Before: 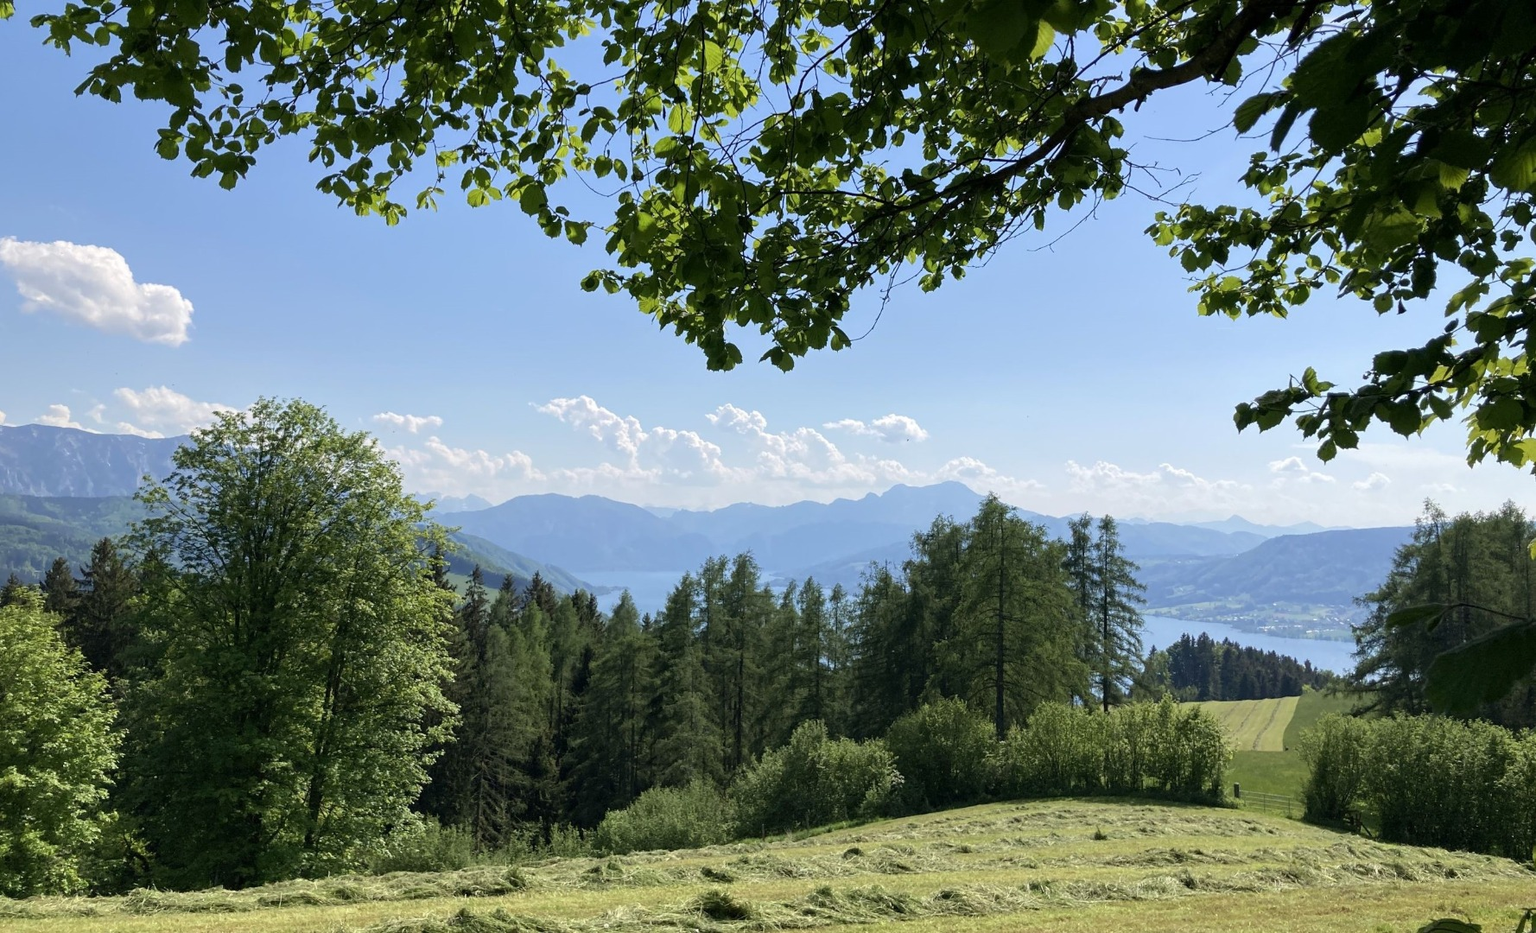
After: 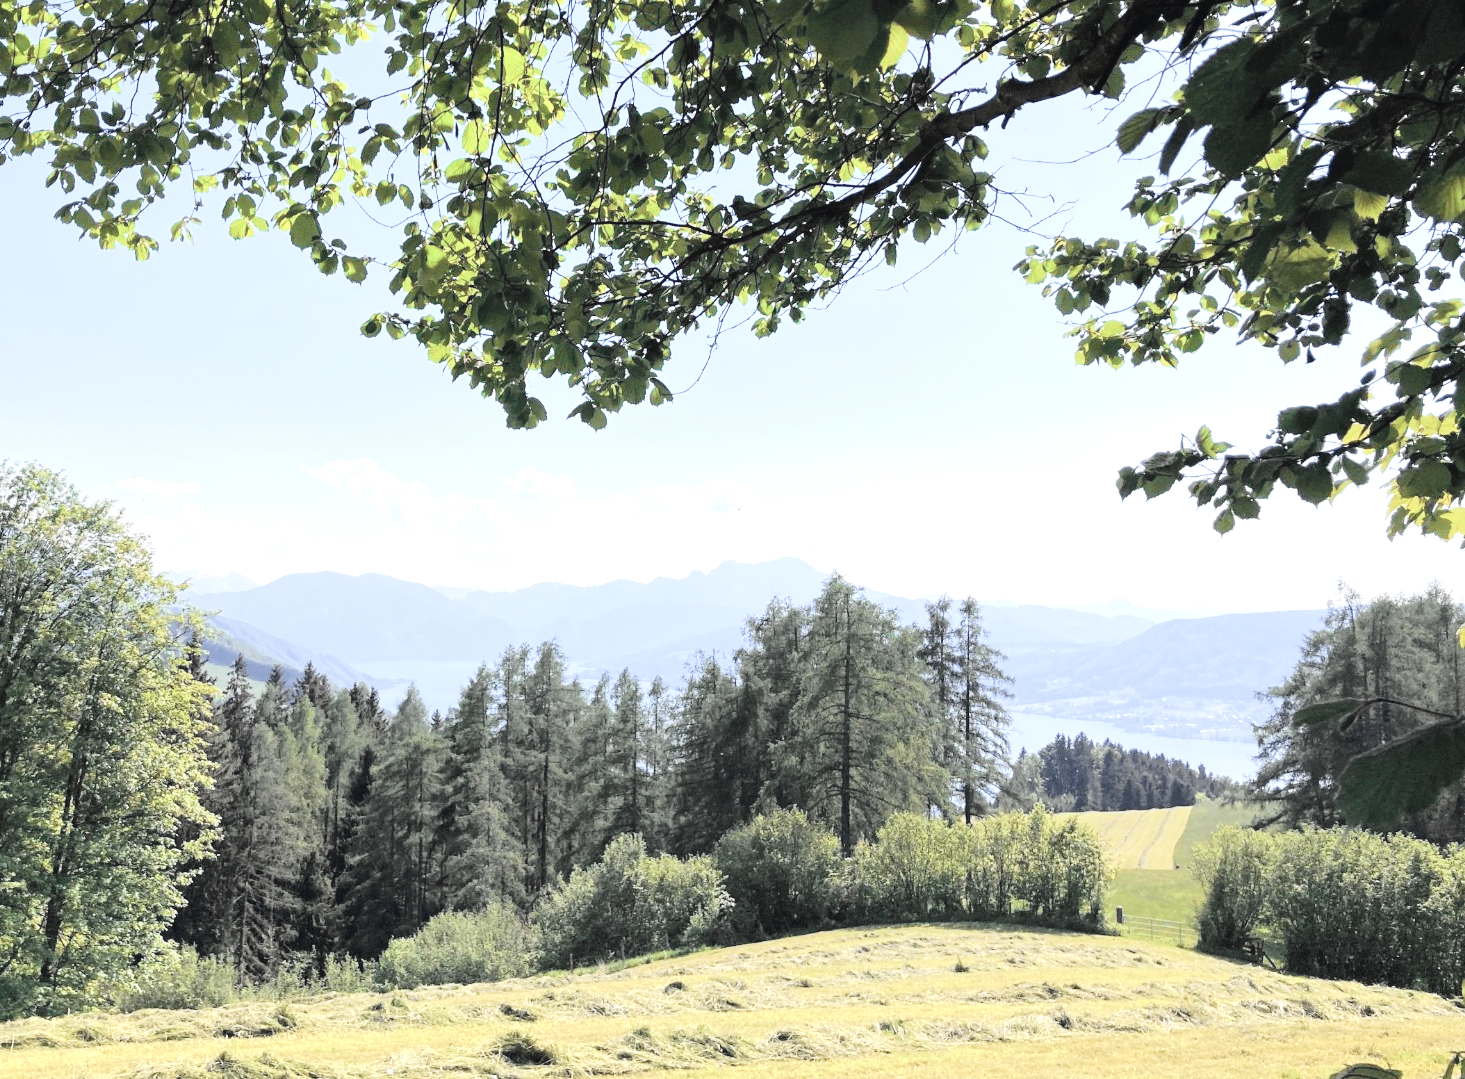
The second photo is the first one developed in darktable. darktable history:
exposure: black level correction 0, exposure 0.7 EV, compensate exposure bias true, compensate highlight preservation false
crop: left 17.582%, bottom 0.031%
contrast brightness saturation: brightness 0.18, saturation -0.5
tone curve: curves: ch0 [(0, 0.023) (0.103, 0.087) (0.295, 0.297) (0.445, 0.531) (0.553, 0.665) (0.735, 0.843) (0.994, 1)]; ch1 [(0, 0) (0.427, 0.346) (0.456, 0.426) (0.484, 0.494) (0.509, 0.505) (0.535, 0.56) (0.581, 0.632) (0.646, 0.715) (1, 1)]; ch2 [(0, 0) (0.369, 0.388) (0.449, 0.431) (0.501, 0.495) (0.533, 0.518) (0.572, 0.612) (0.677, 0.752) (1, 1)], color space Lab, independent channels, preserve colors none
velvia: on, module defaults
